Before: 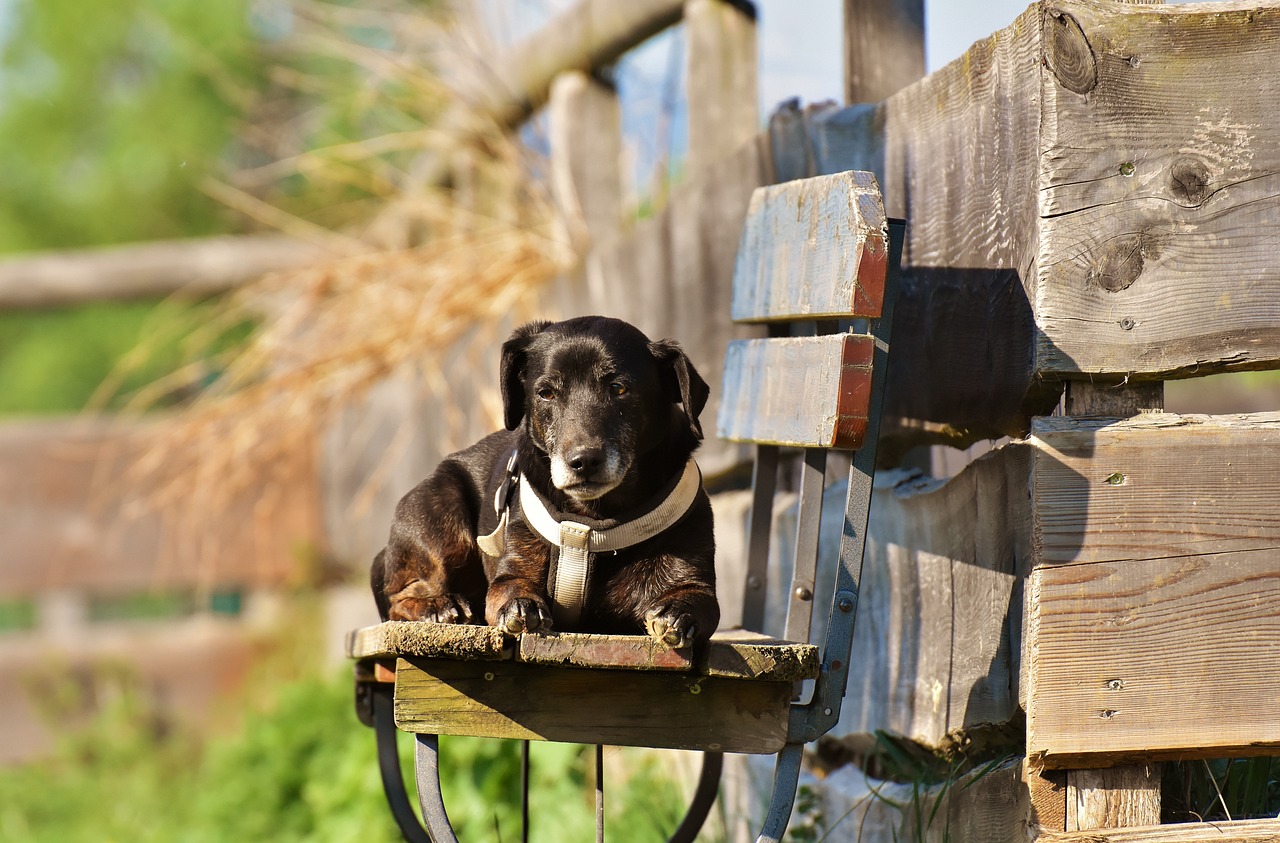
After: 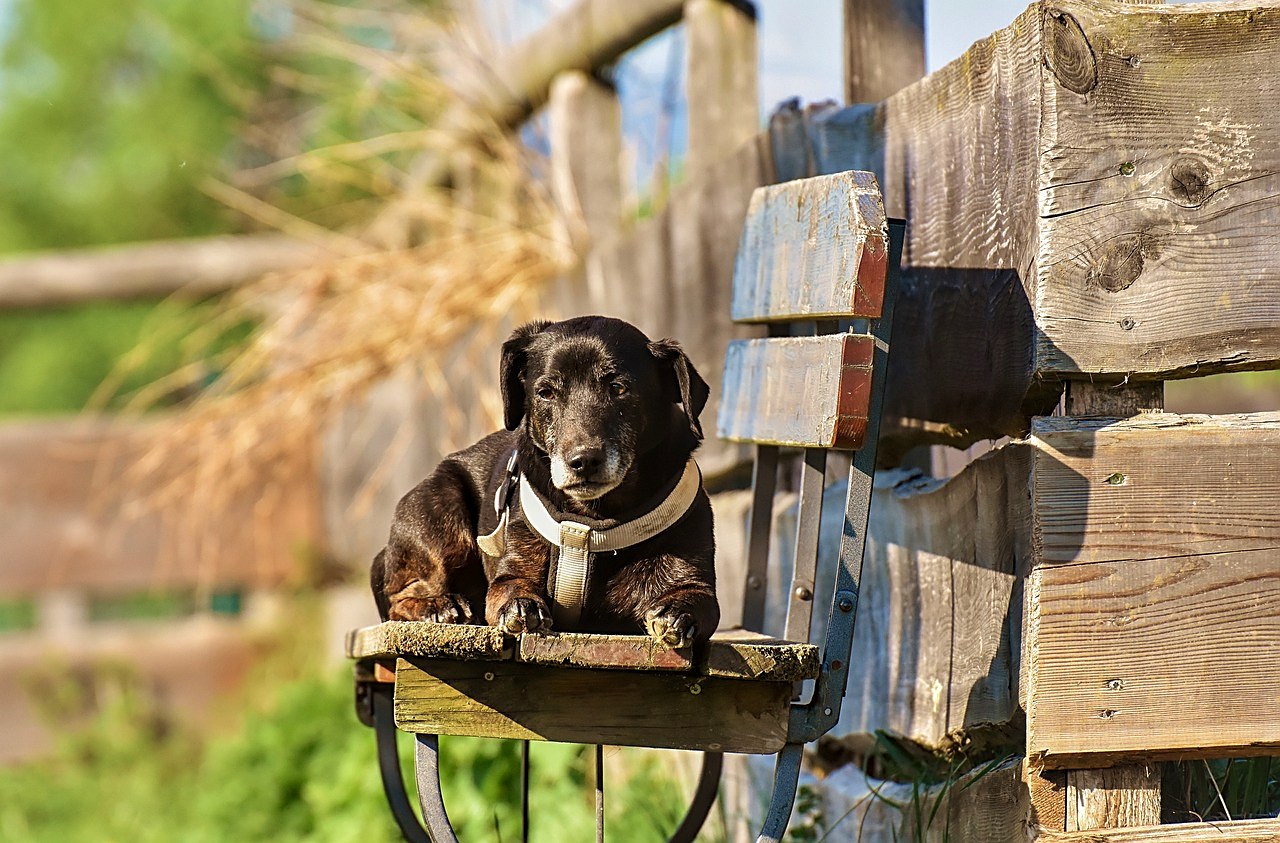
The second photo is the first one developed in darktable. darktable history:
velvia: on, module defaults
sharpen: on, module defaults
local contrast: on, module defaults
